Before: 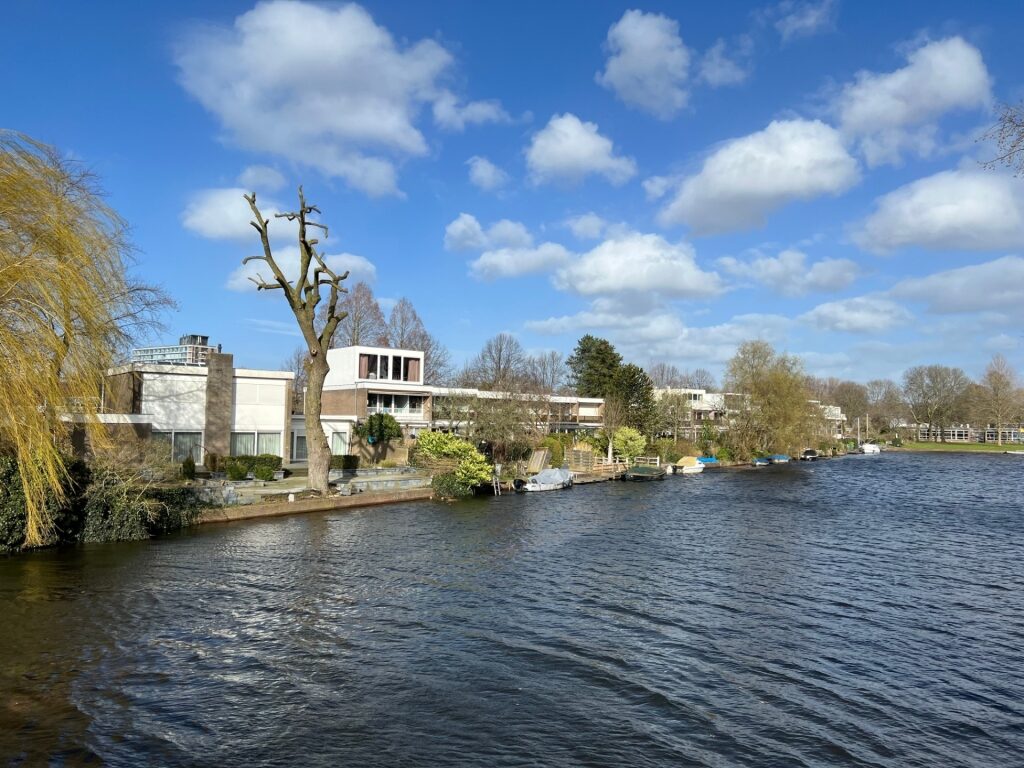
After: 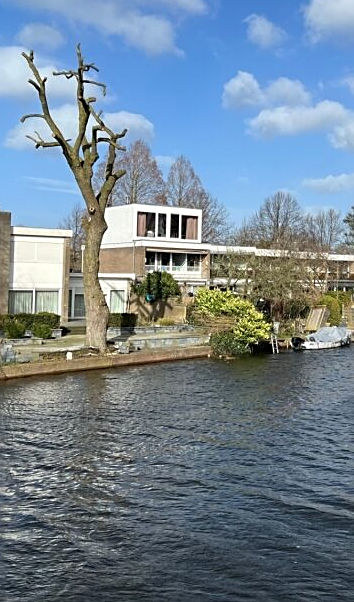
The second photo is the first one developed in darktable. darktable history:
crop and rotate: left 21.769%, top 18.572%, right 43.646%, bottom 2.995%
sharpen: on, module defaults
